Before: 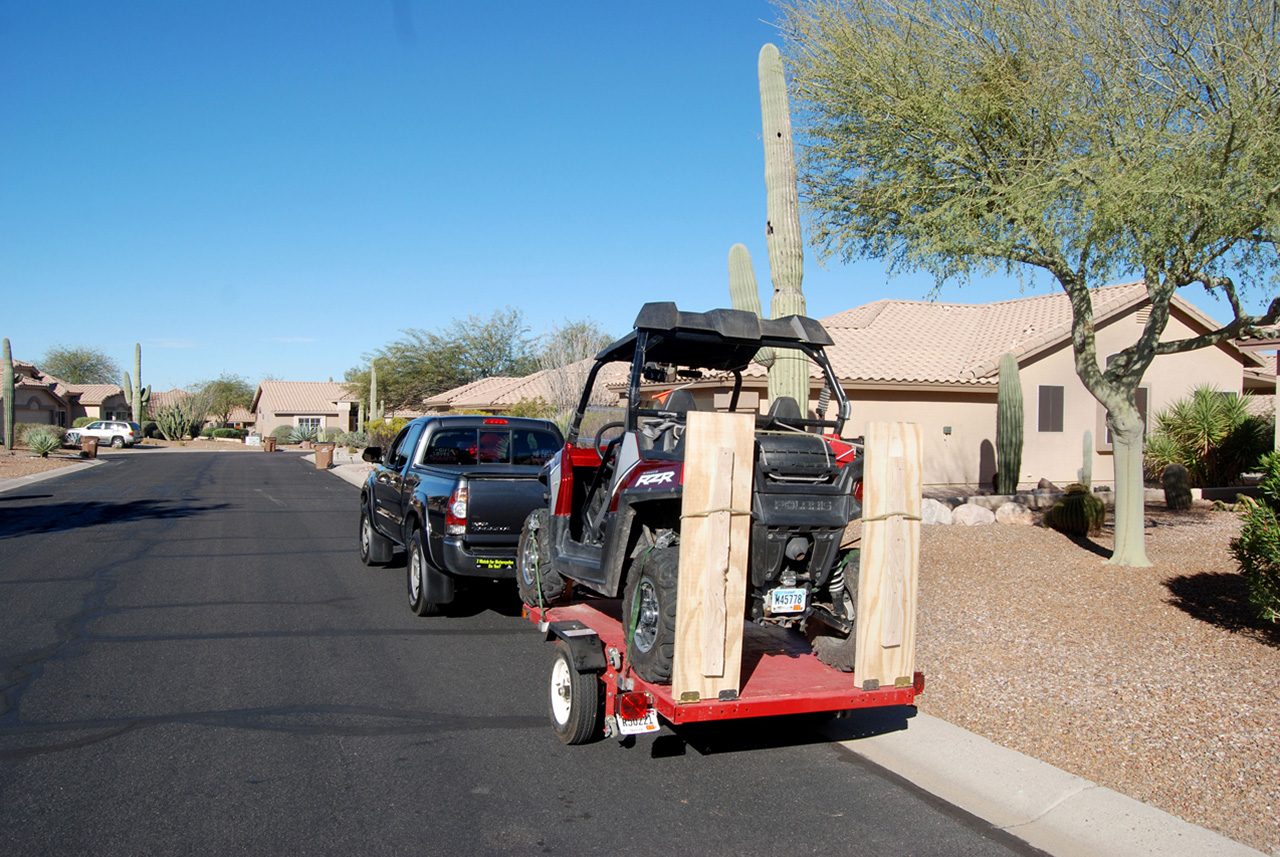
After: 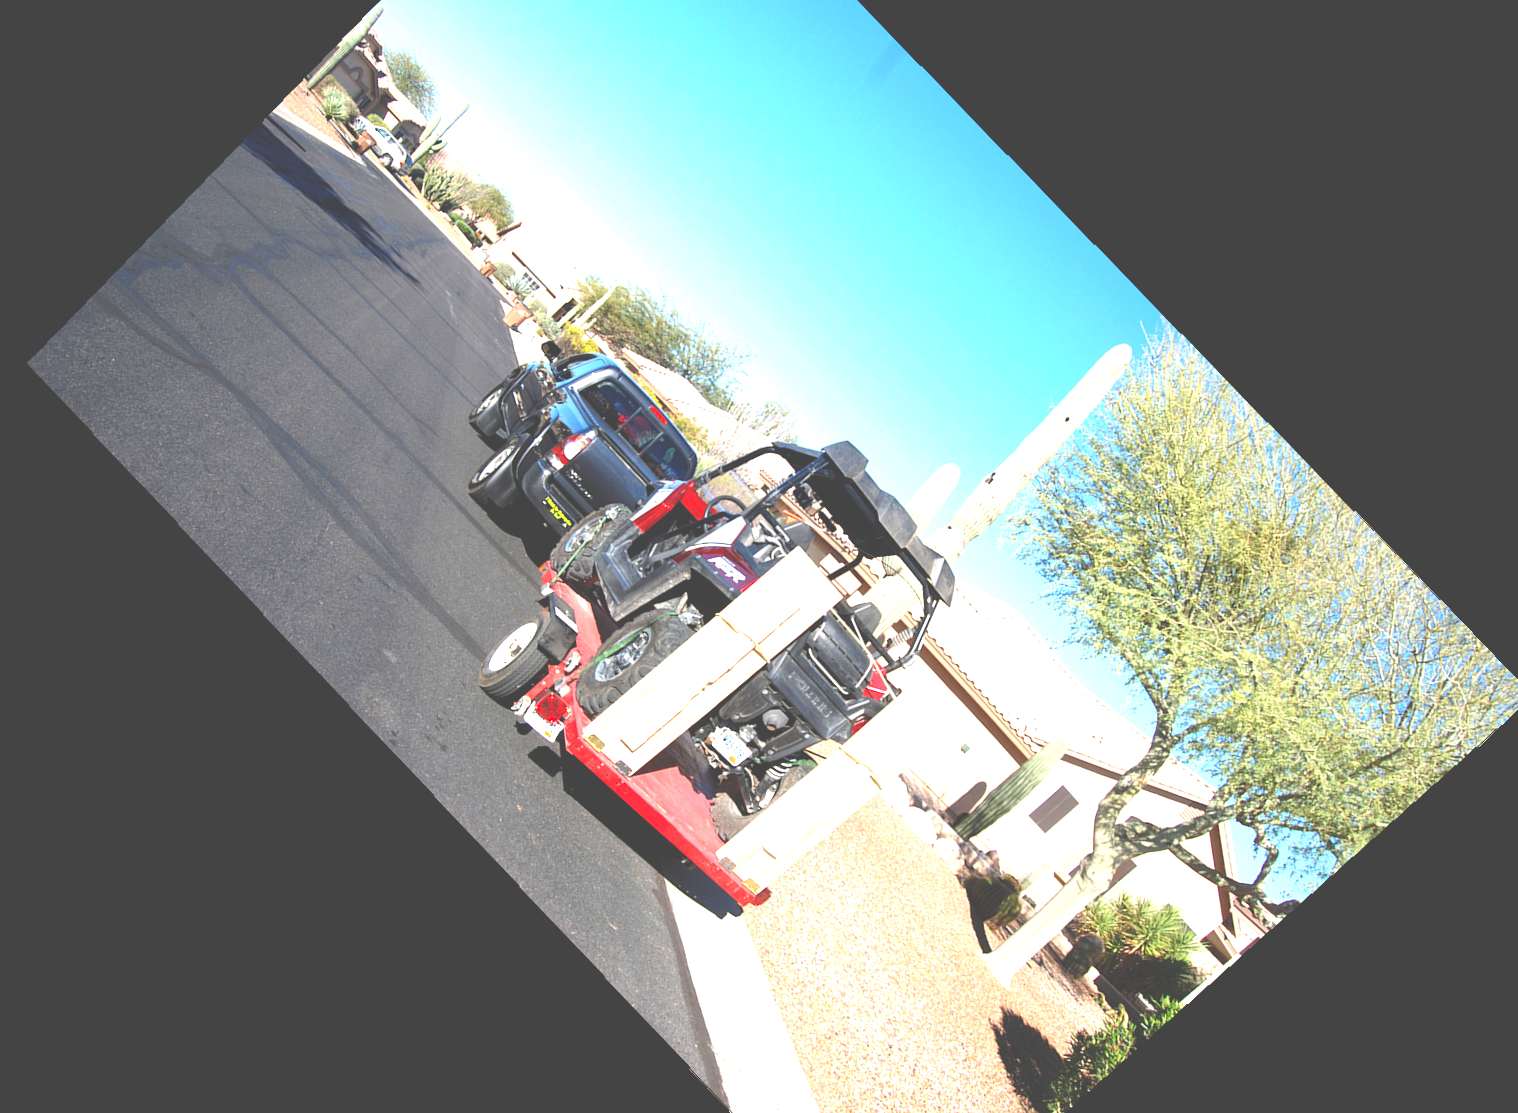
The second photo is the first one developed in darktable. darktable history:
crop and rotate: angle -46.26°, top 16.234%, right 0.912%, bottom 11.704%
exposure: black level correction -0.023, exposure 1.397 EV, compensate highlight preservation false
rotate and perspective: lens shift (vertical) 0.048, lens shift (horizontal) -0.024, automatic cropping off
color contrast: green-magenta contrast 1.1, blue-yellow contrast 1.1, unbound 0
